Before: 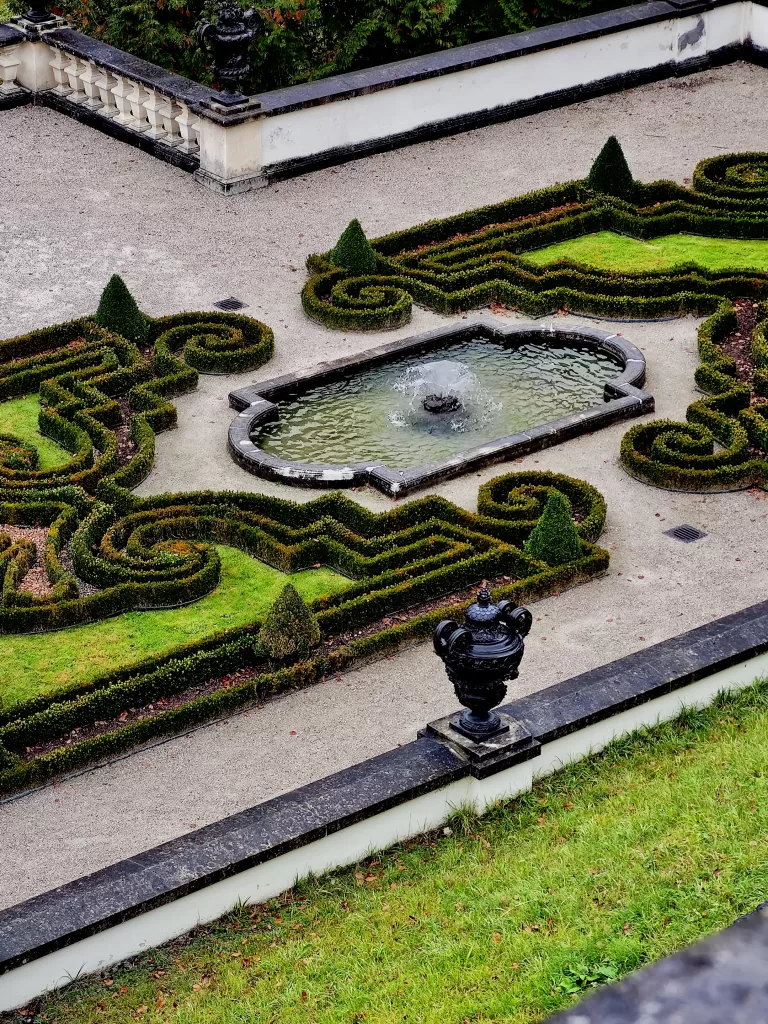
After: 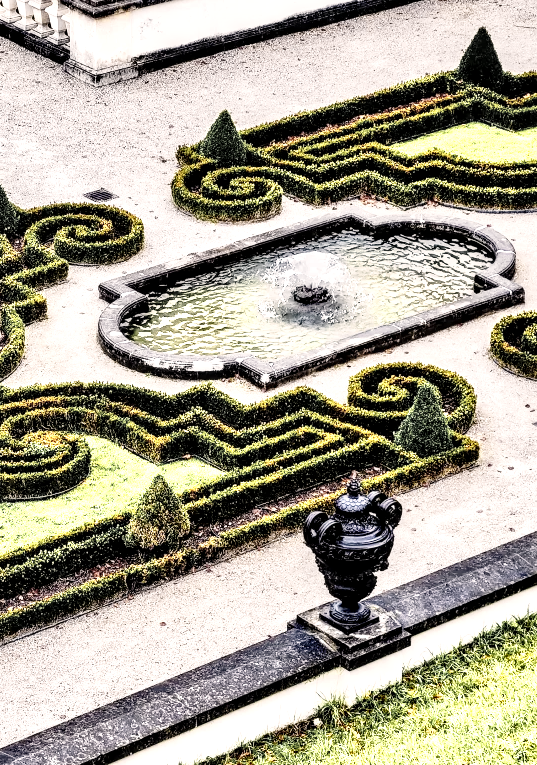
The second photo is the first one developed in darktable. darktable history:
local contrast: highlights 60%, shadows 60%, detail 160%
crop and rotate: left 17.046%, top 10.659%, right 12.989%, bottom 14.553%
color zones: curves: ch0 [(0.004, 0.306) (0.107, 0.448) (0.252, 0.656) (0.41, 0.398) (0.595, 0.515) (0.768, 0.628)]; ch1 [(0.07, 0.323) (0.151, 0.452) (0.252, 0.608) (0.346, 0.221) (0.463, 0.189) (0.61, 0.368) (0.735, 0.395) (0.921, 0.412)]; ch2 [(0, 0.476) (0.132, 0.512) (0.243, 0.512) (0.397, 0.48) (0.522, 0.376) (0.634, 0.536) (0.761, 0.46)]
shadows and highlights: shadows 12, white point adjustment 1.2, soften with gaussian
exposure: exposure 0.6 EV, compensate highlight preservation false
base curve: curves: ch0 [(0, 0) (0.028, 0.03) (0.121, 0.232) (0.46, 0.748) (0.859, 0.968) (1, 1)], preserve colors none
color correction: highlights a* 5.59, highlights b* 5.24, saturation 0.68
